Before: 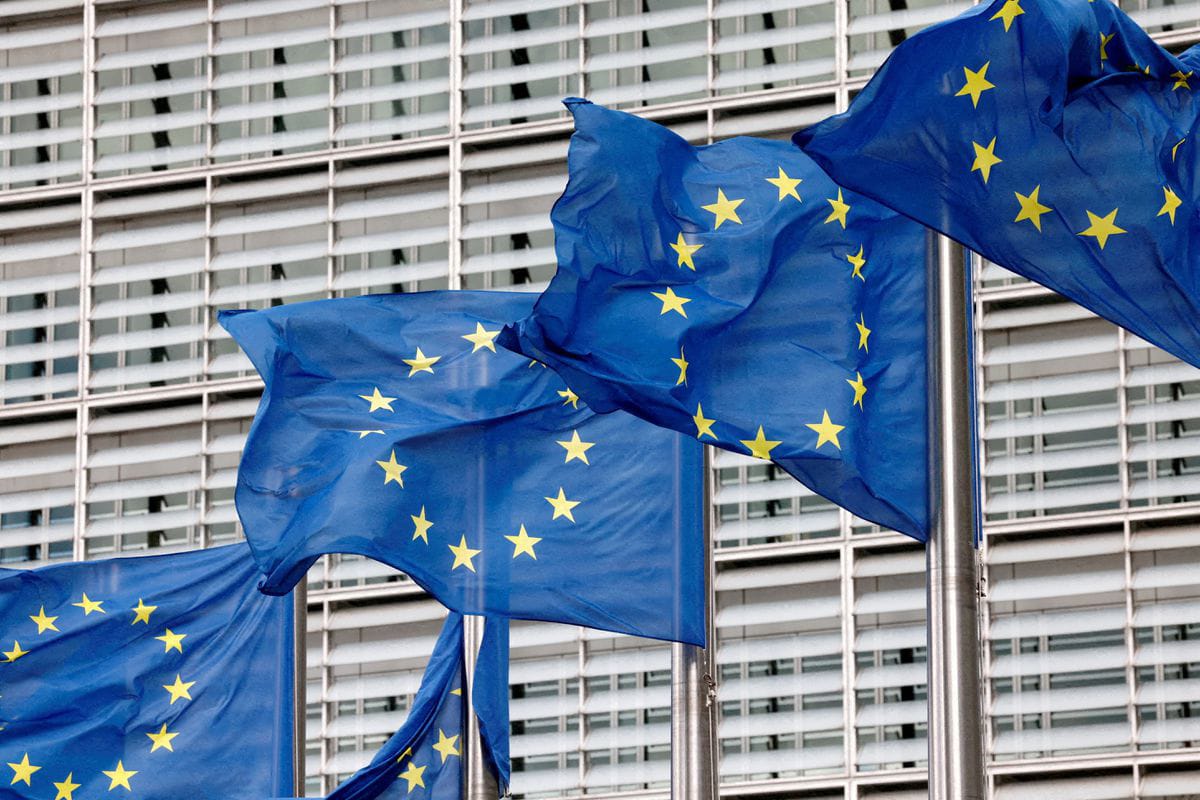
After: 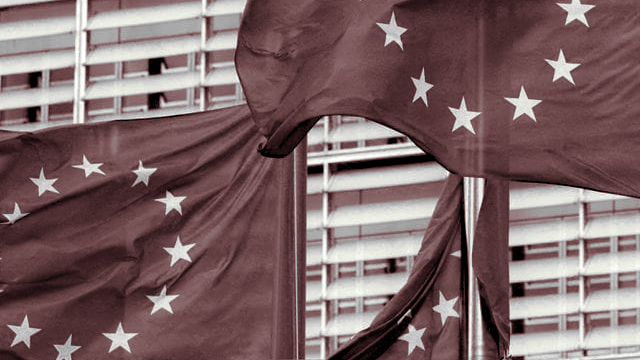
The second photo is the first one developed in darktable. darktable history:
split-toning: shadows › hue 360°
crop and rotate: top 54.778%, right 46.61%, bottom 0.159%
haze removal: compatibility mode true, adaptive false
monochrome: a 0, b 0, size 0.5, highlights 0.57
local contrast: mode bilateral grid, contrast 20, coarseness 50, detail 120%, midtone range 0.2
exposure: black level correction 0.001, compensate highlight preservation false
